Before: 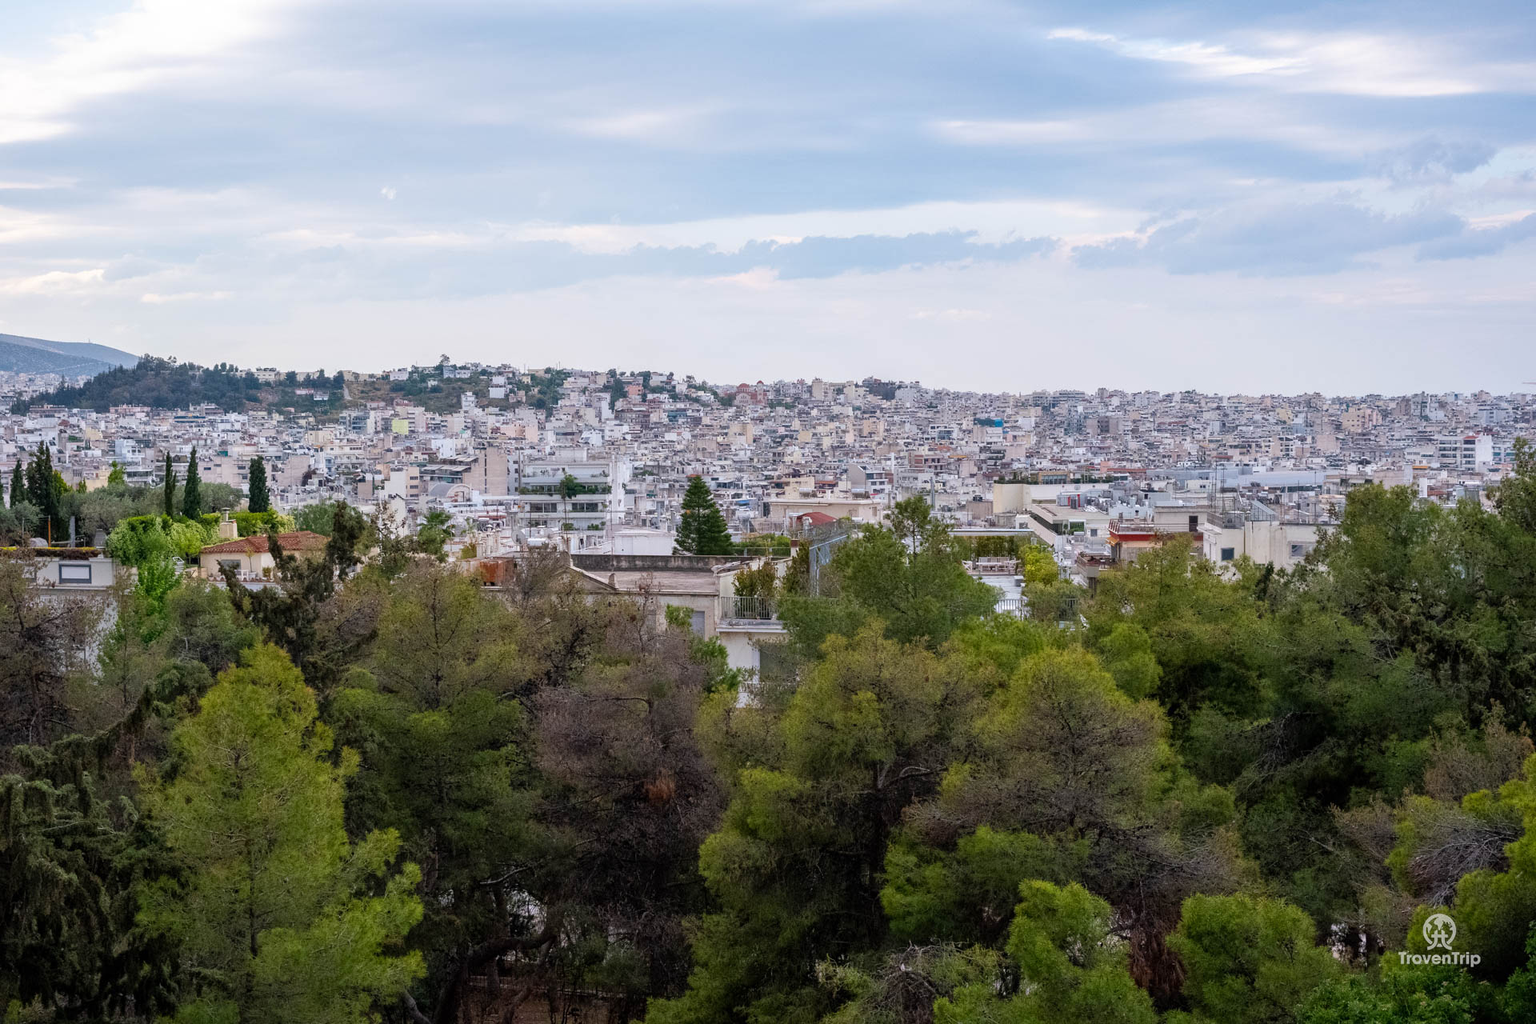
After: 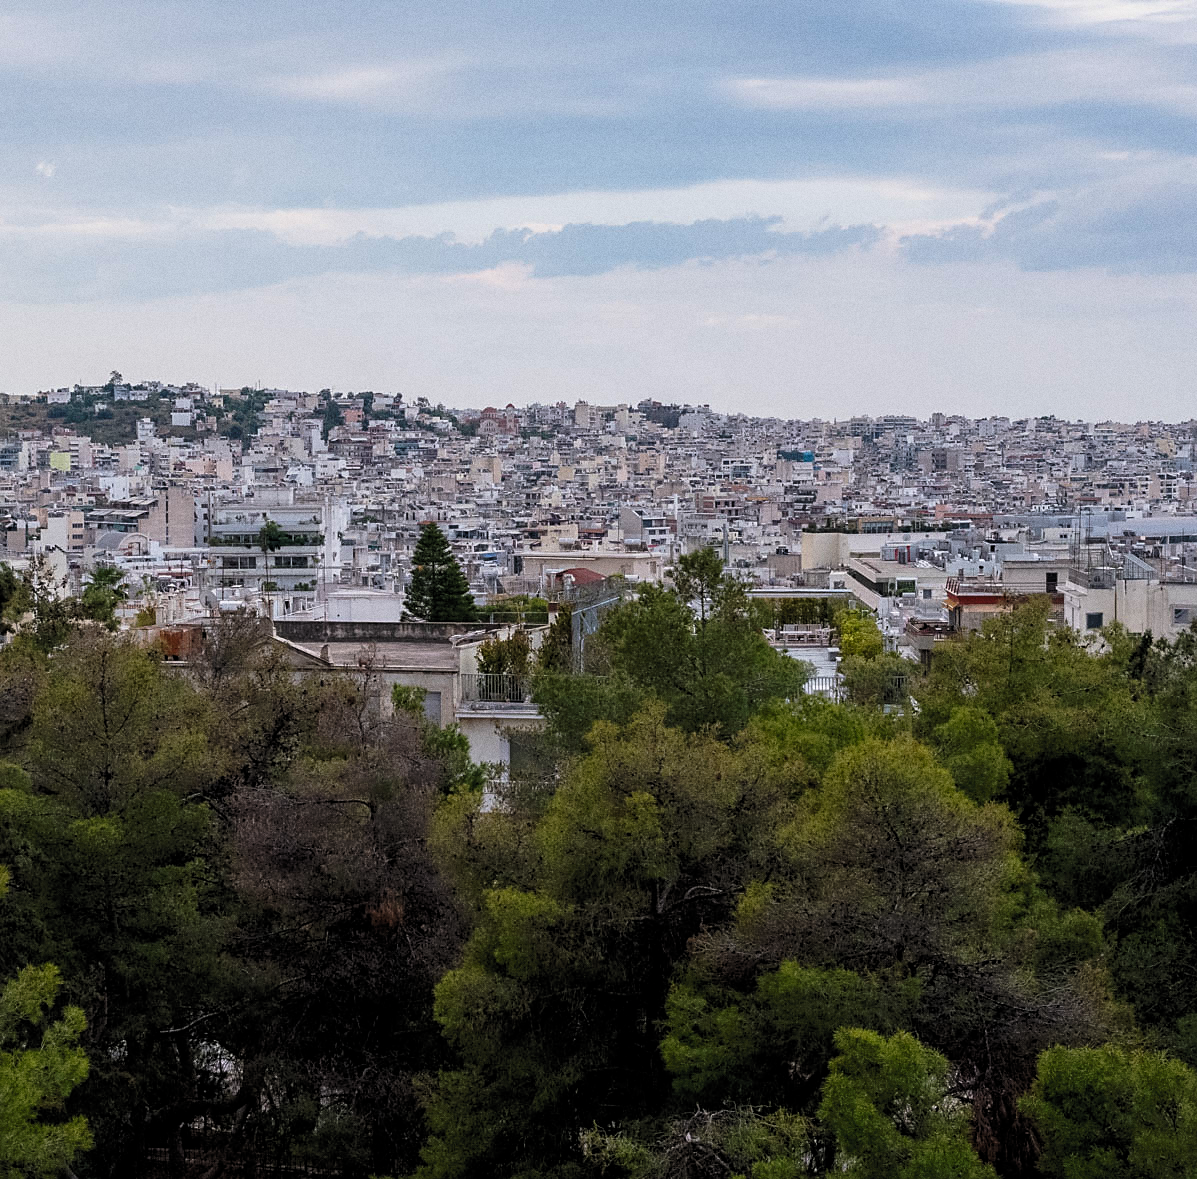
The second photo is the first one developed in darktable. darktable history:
crop and rotate: left 22.918%, top 5.629%, right 14.711%, bottom 2.247%
levels: levels [0.052, 0.496, 0.908]
sharpen: radius 1.864, amount 0.398, threshold 1.271
fill light: on, module defaults
tone curve: curves: ch0 [(0, 0) (0.003, 0.049) (0.011, 0.051) (0.025, 0.055) (0.044, 0.065) (0.069, 0.081) (0.1, 0.11) (0.136, 0.15) (0.177, 0.195) (0.224, 0.242) (0.277, 0.308) (0.335, 0.375) (0.399, 0.436) (0.468, 0.5) (0.543, 0.574) (0.623, 0.665) (0.709, 0.761) (0.801, 0.851) (0.898, 0.933) (1, 1)], preserve colors none
grain: coarseness 0.09 ISO
exposure: black level correction 0, exposure -0.721 EV, compensate highlight preservation false
